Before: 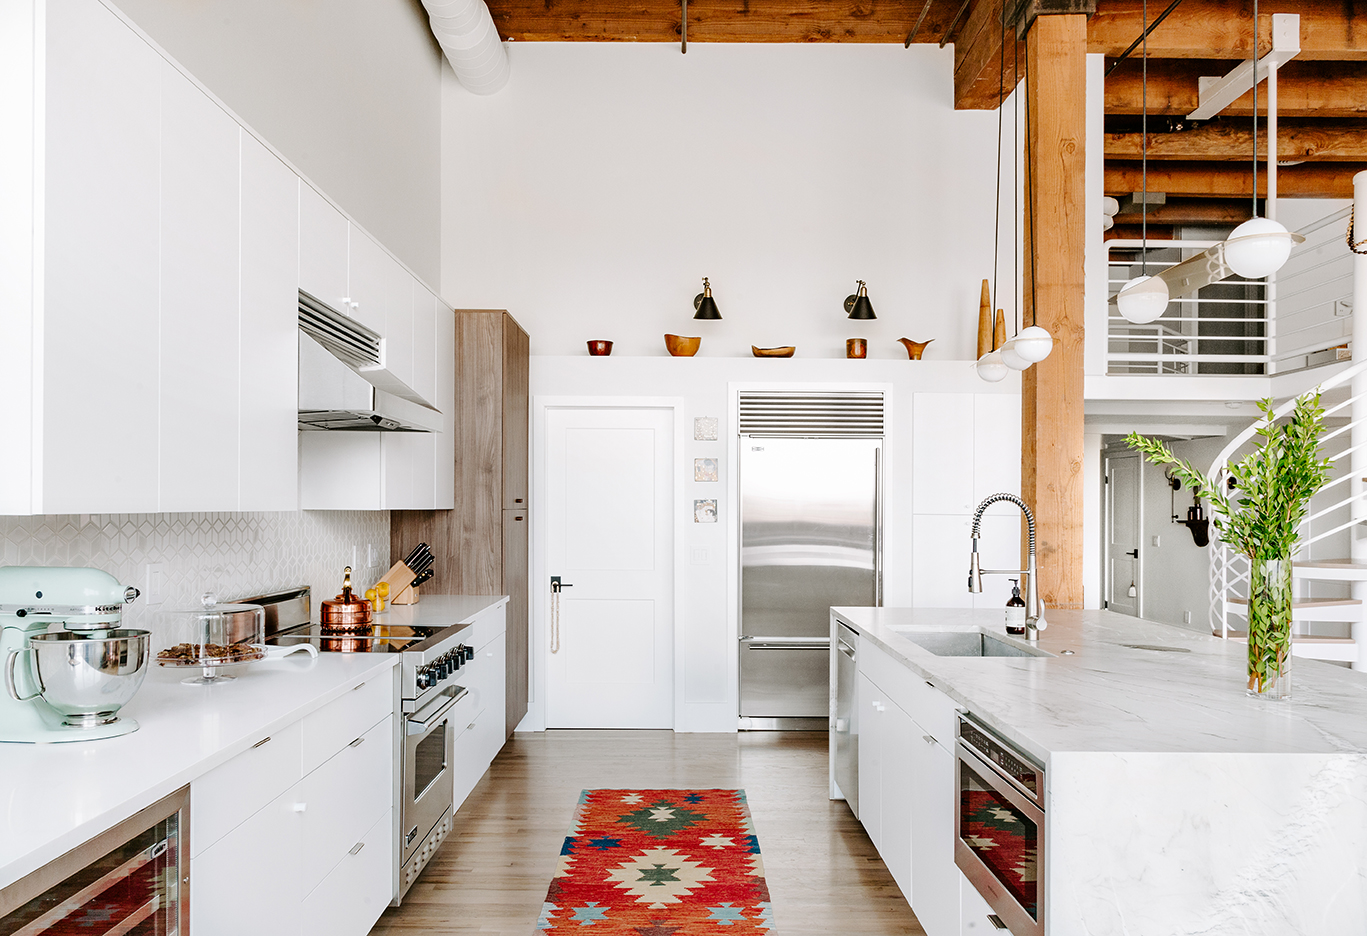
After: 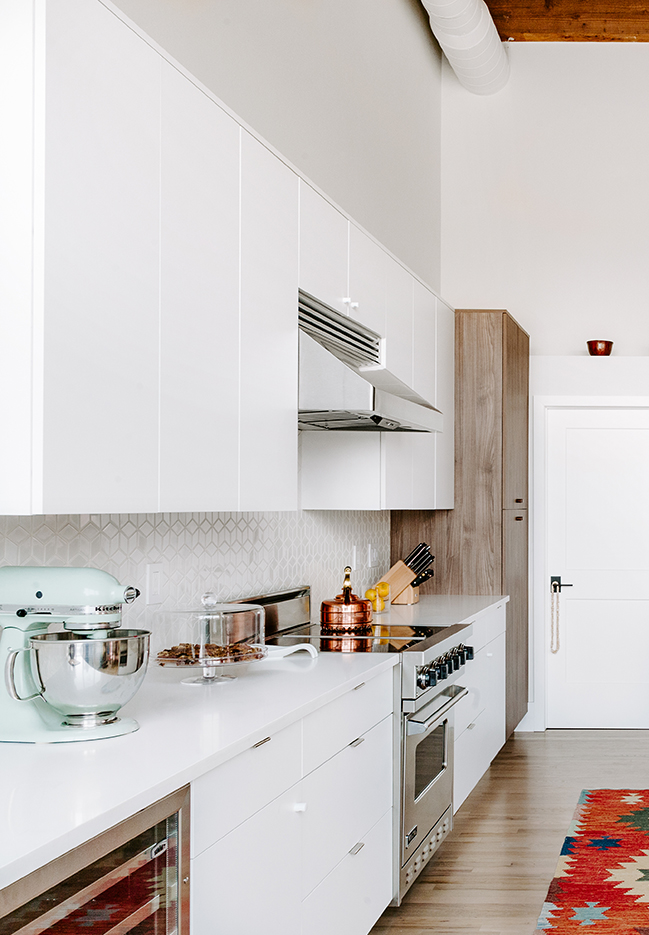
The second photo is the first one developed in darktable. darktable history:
crop and rotate: left 0.001%, top 0%, right 52.48%
